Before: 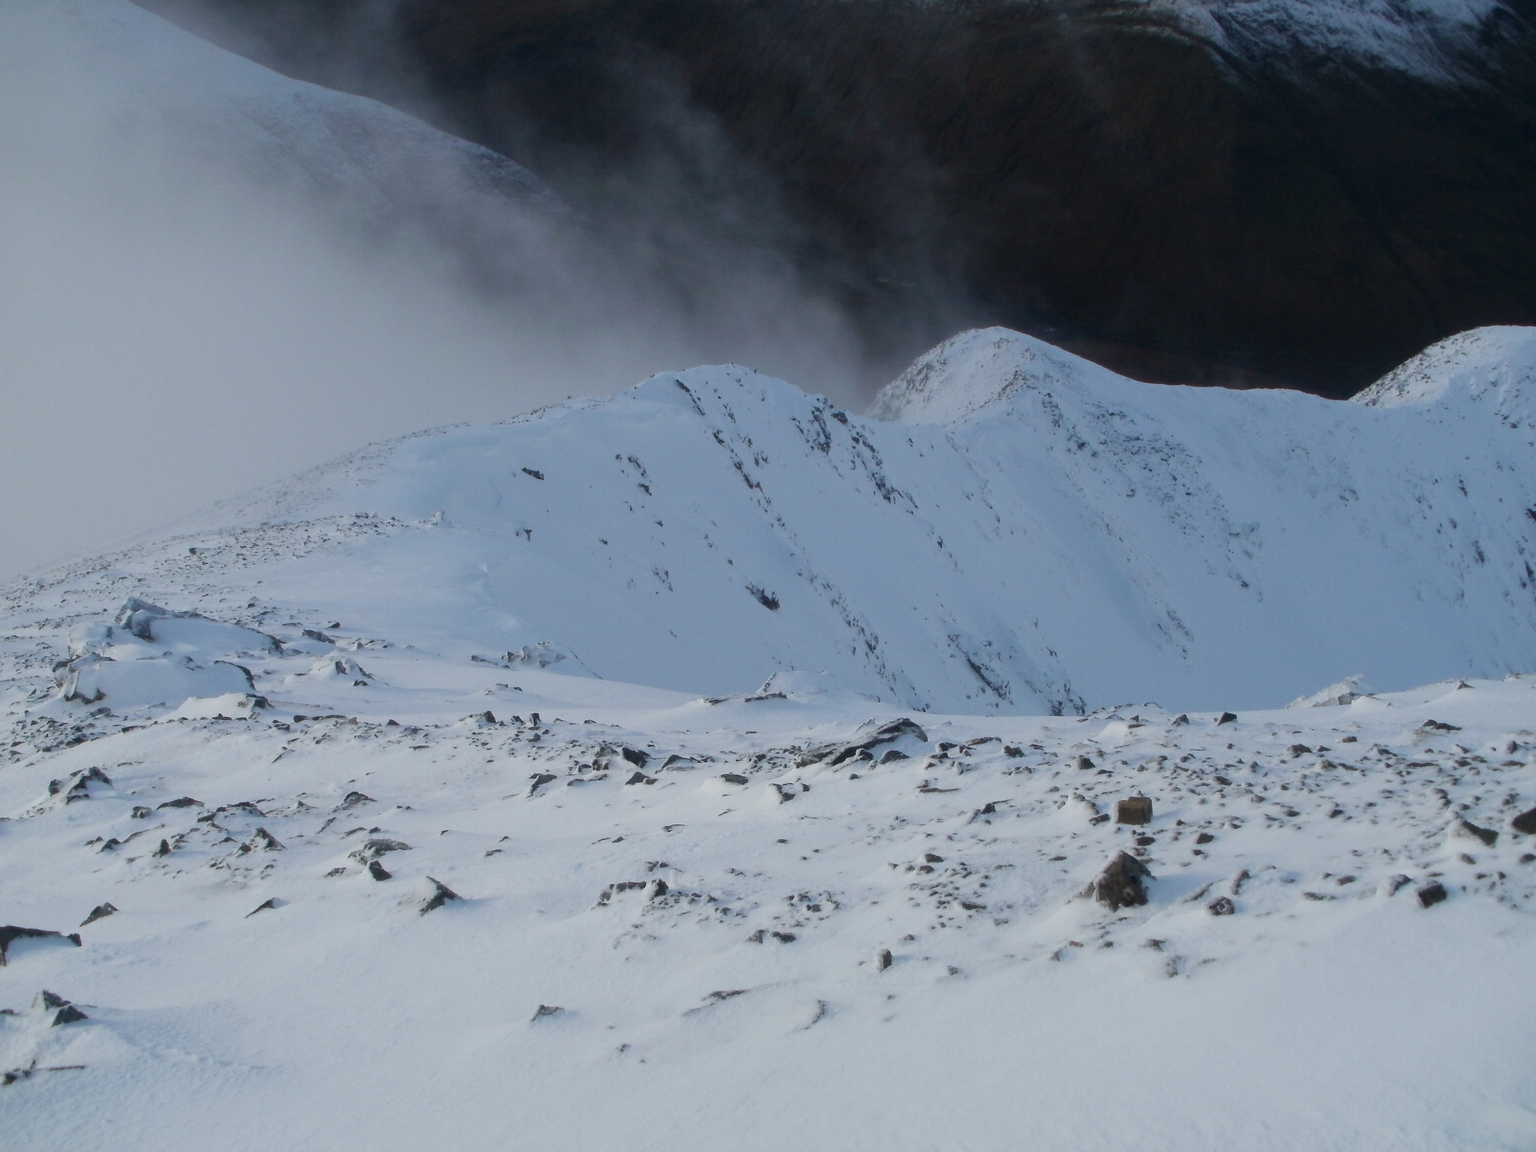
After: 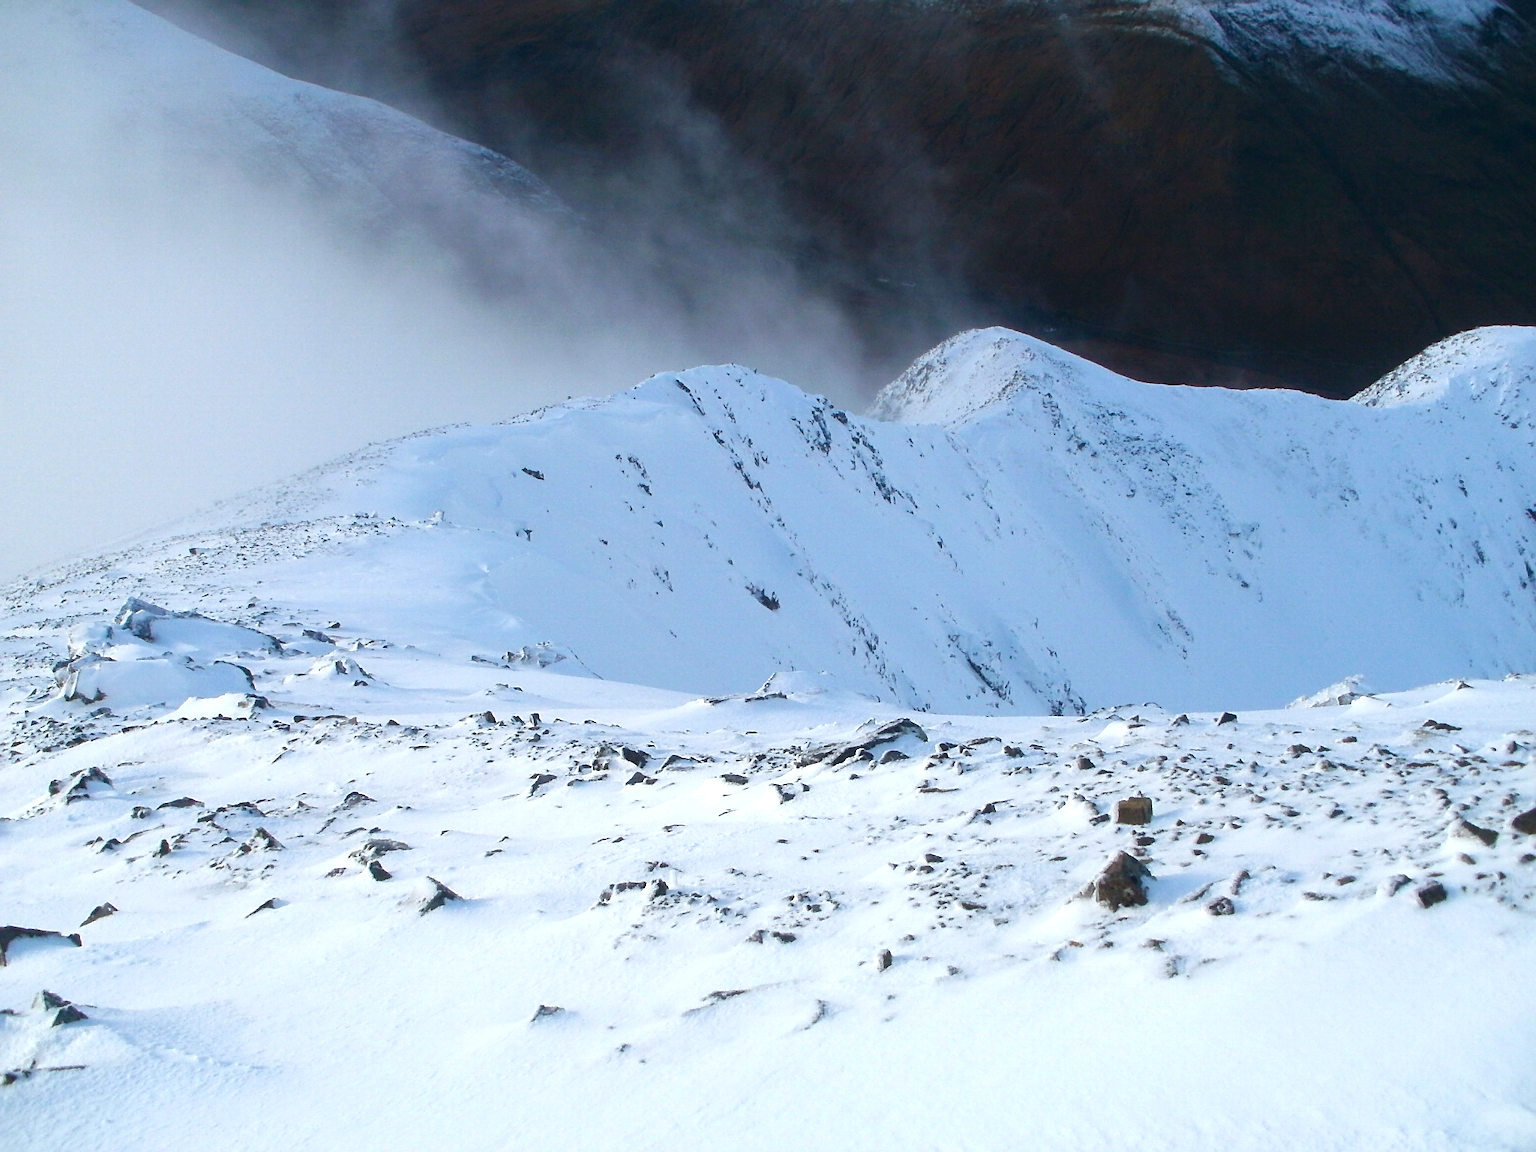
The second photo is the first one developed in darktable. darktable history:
sharpen: on, module defaults
color balance rgb: perceptual saturation grading › global saturation 20%, perceptual saturation grading › highlights -25.548%, perceptual saturation grading › shadows 25.85%, perceptual brilliance grading › global brilliance 29.209%, global vibrance 20%
